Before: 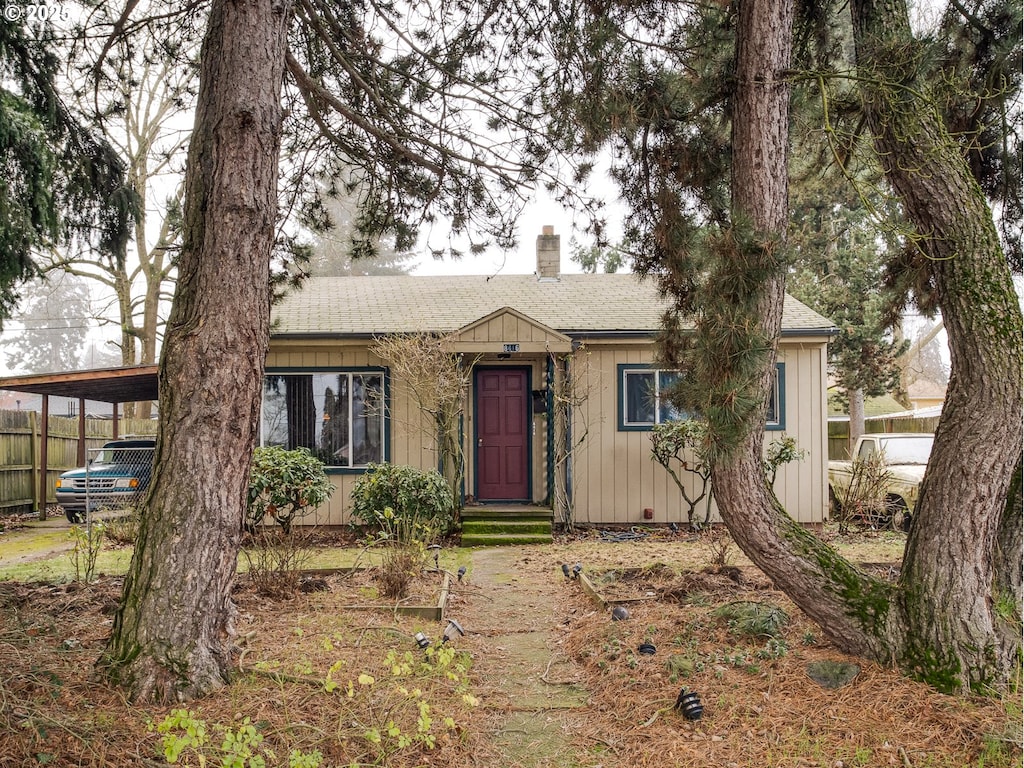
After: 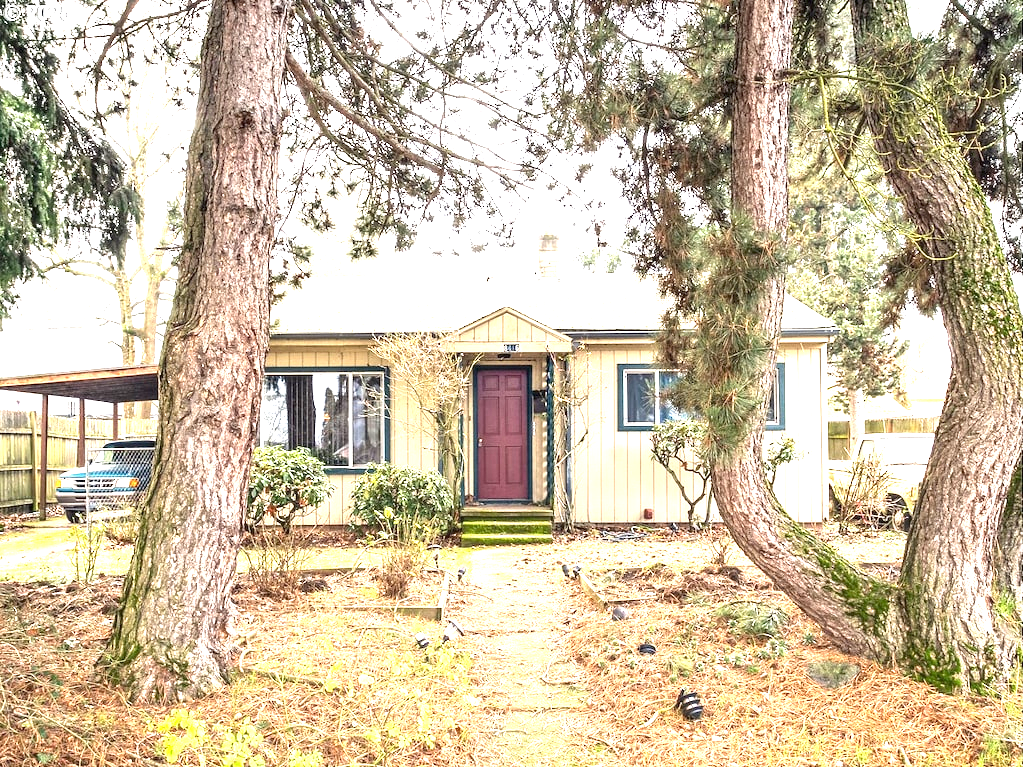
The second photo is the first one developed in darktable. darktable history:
exposure: exposure 2.001 EV, compensate highlight preservation false
crop: bottom 0.064%
